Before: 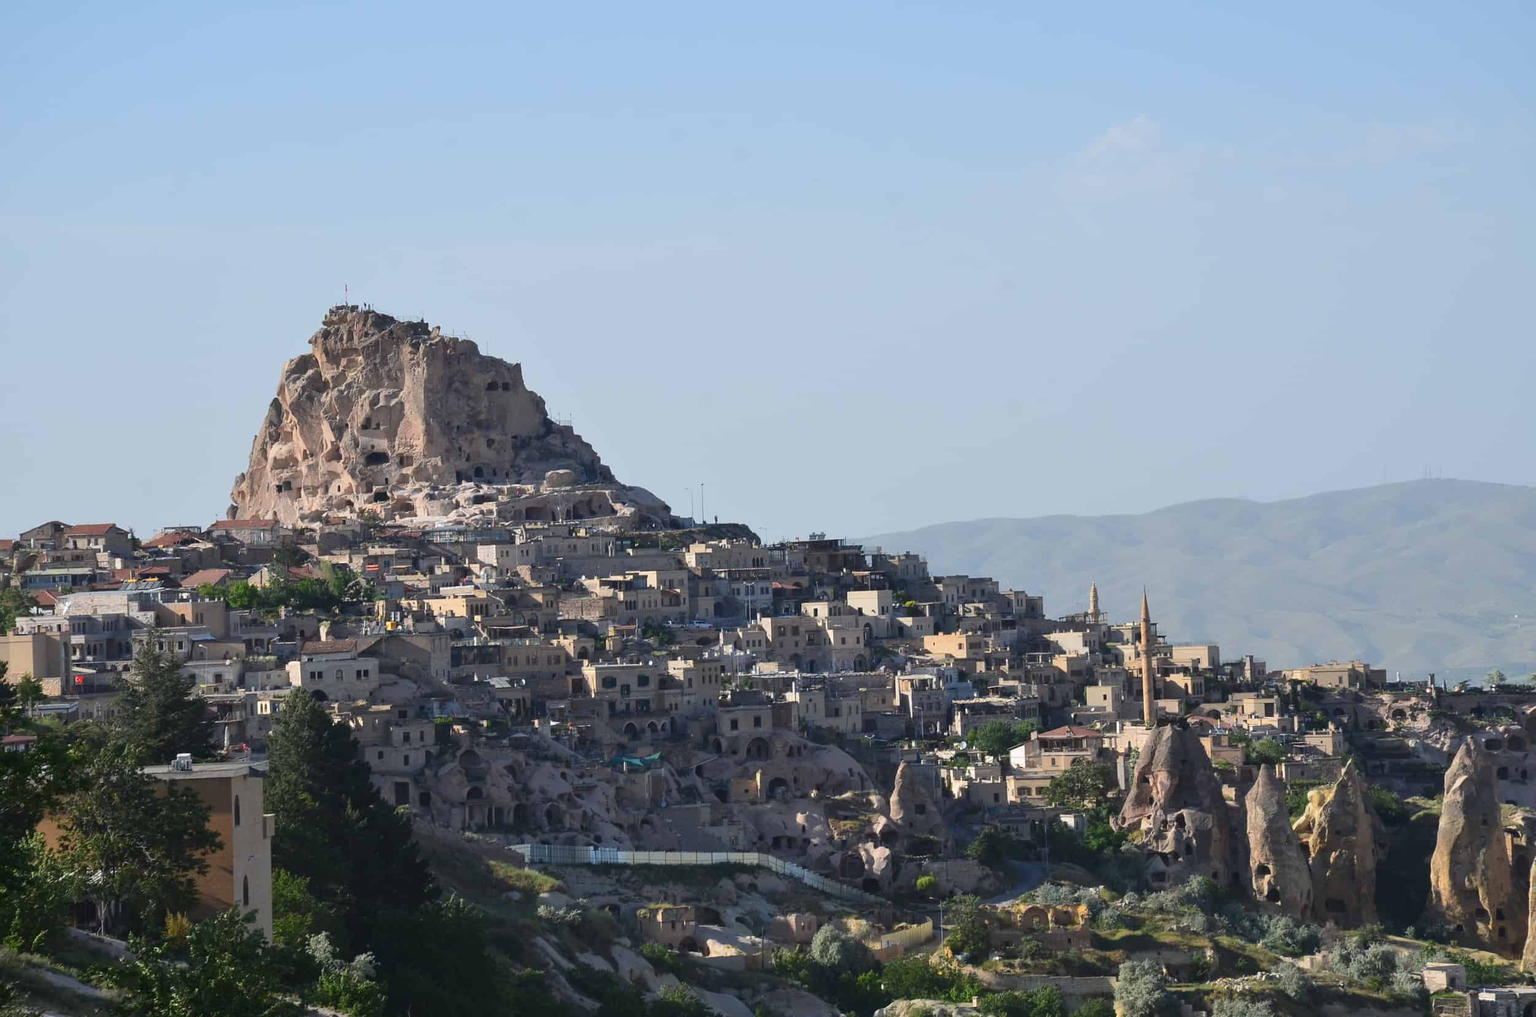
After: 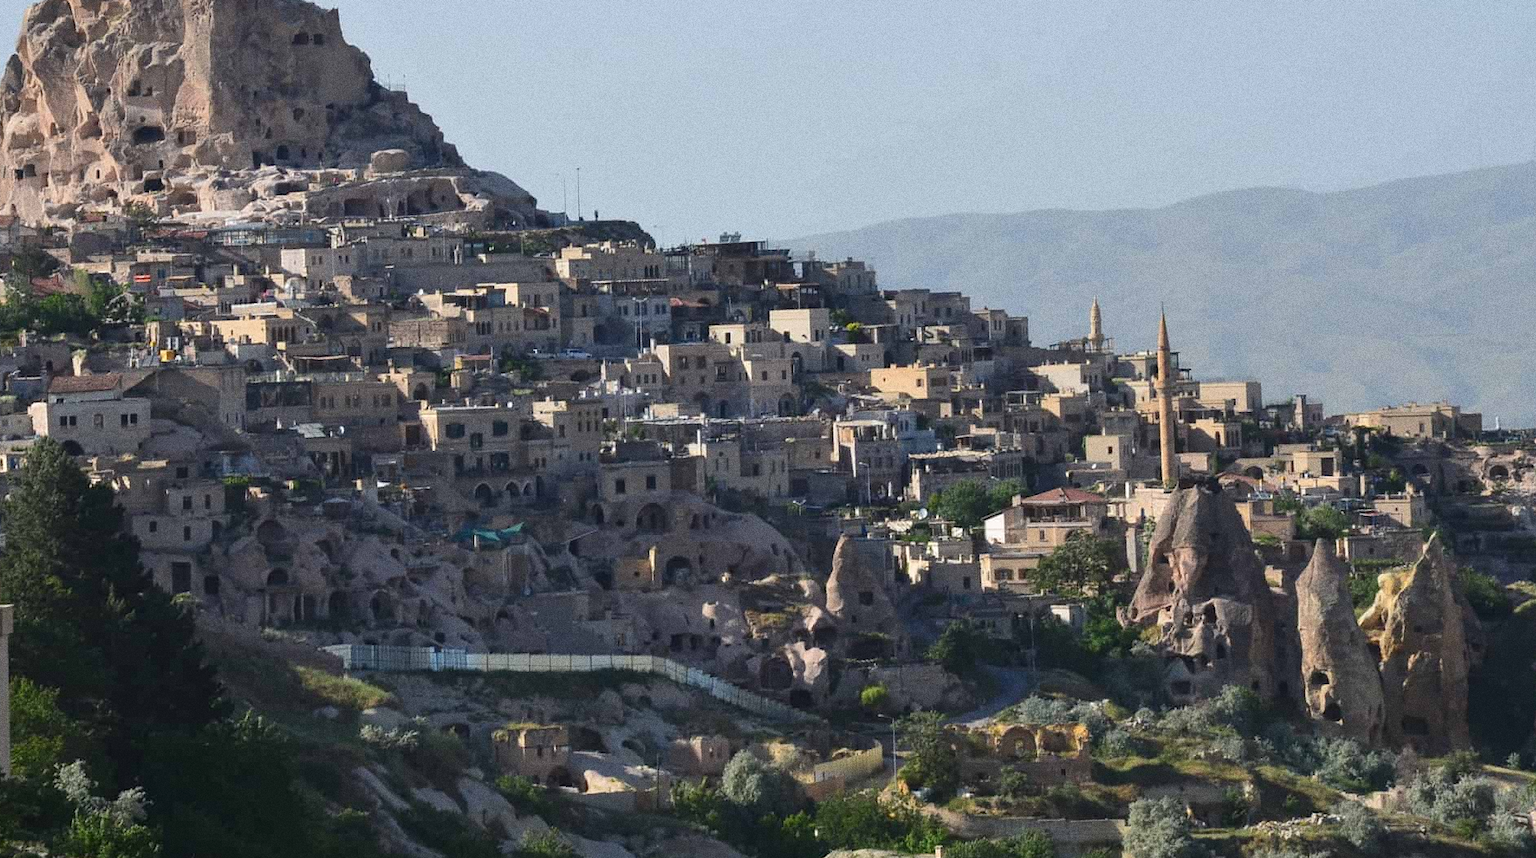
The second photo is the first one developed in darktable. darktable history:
grain: coarseness 0.09 ISO, strength 40%
crop and rotate: left 17.299%, top 35.115%, right 7.015%, bottom 1.024%
